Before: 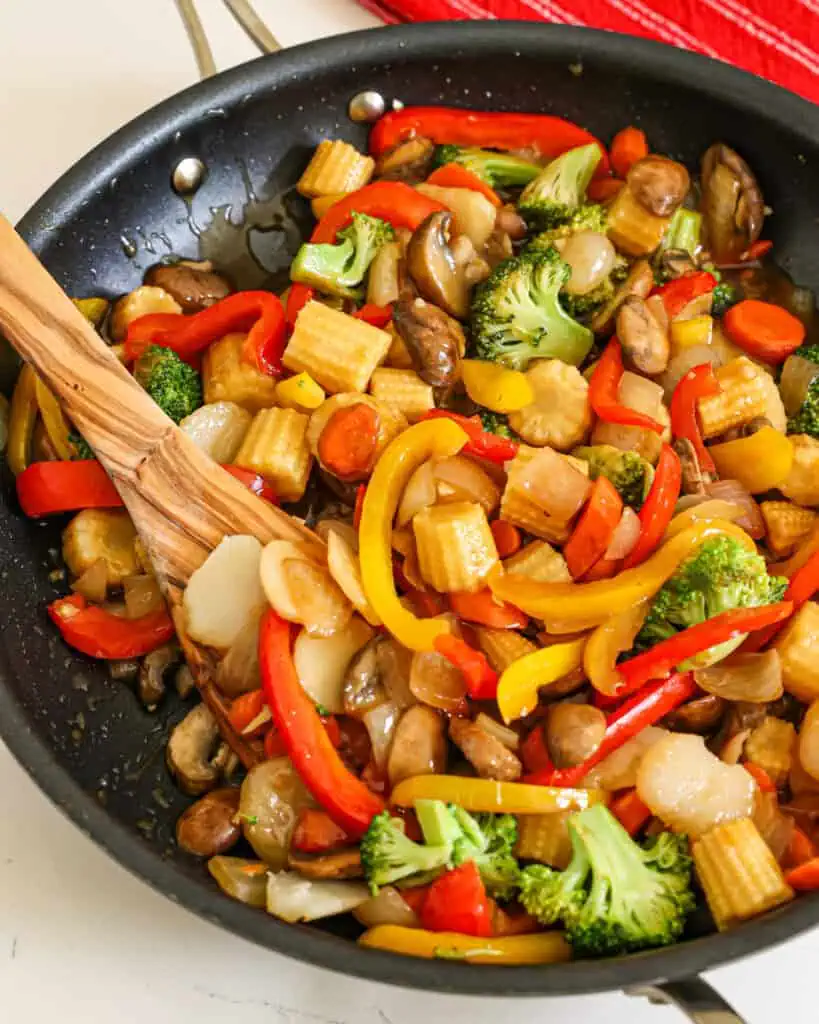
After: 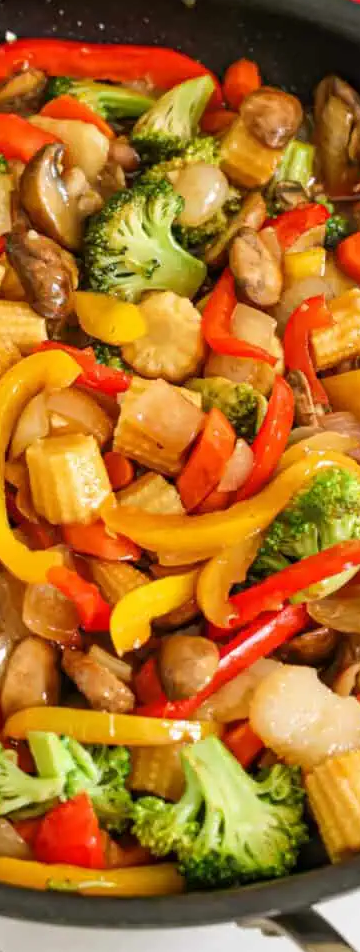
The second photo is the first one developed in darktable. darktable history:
crop: left 47.366%, top 6.709%, right 7.902%
